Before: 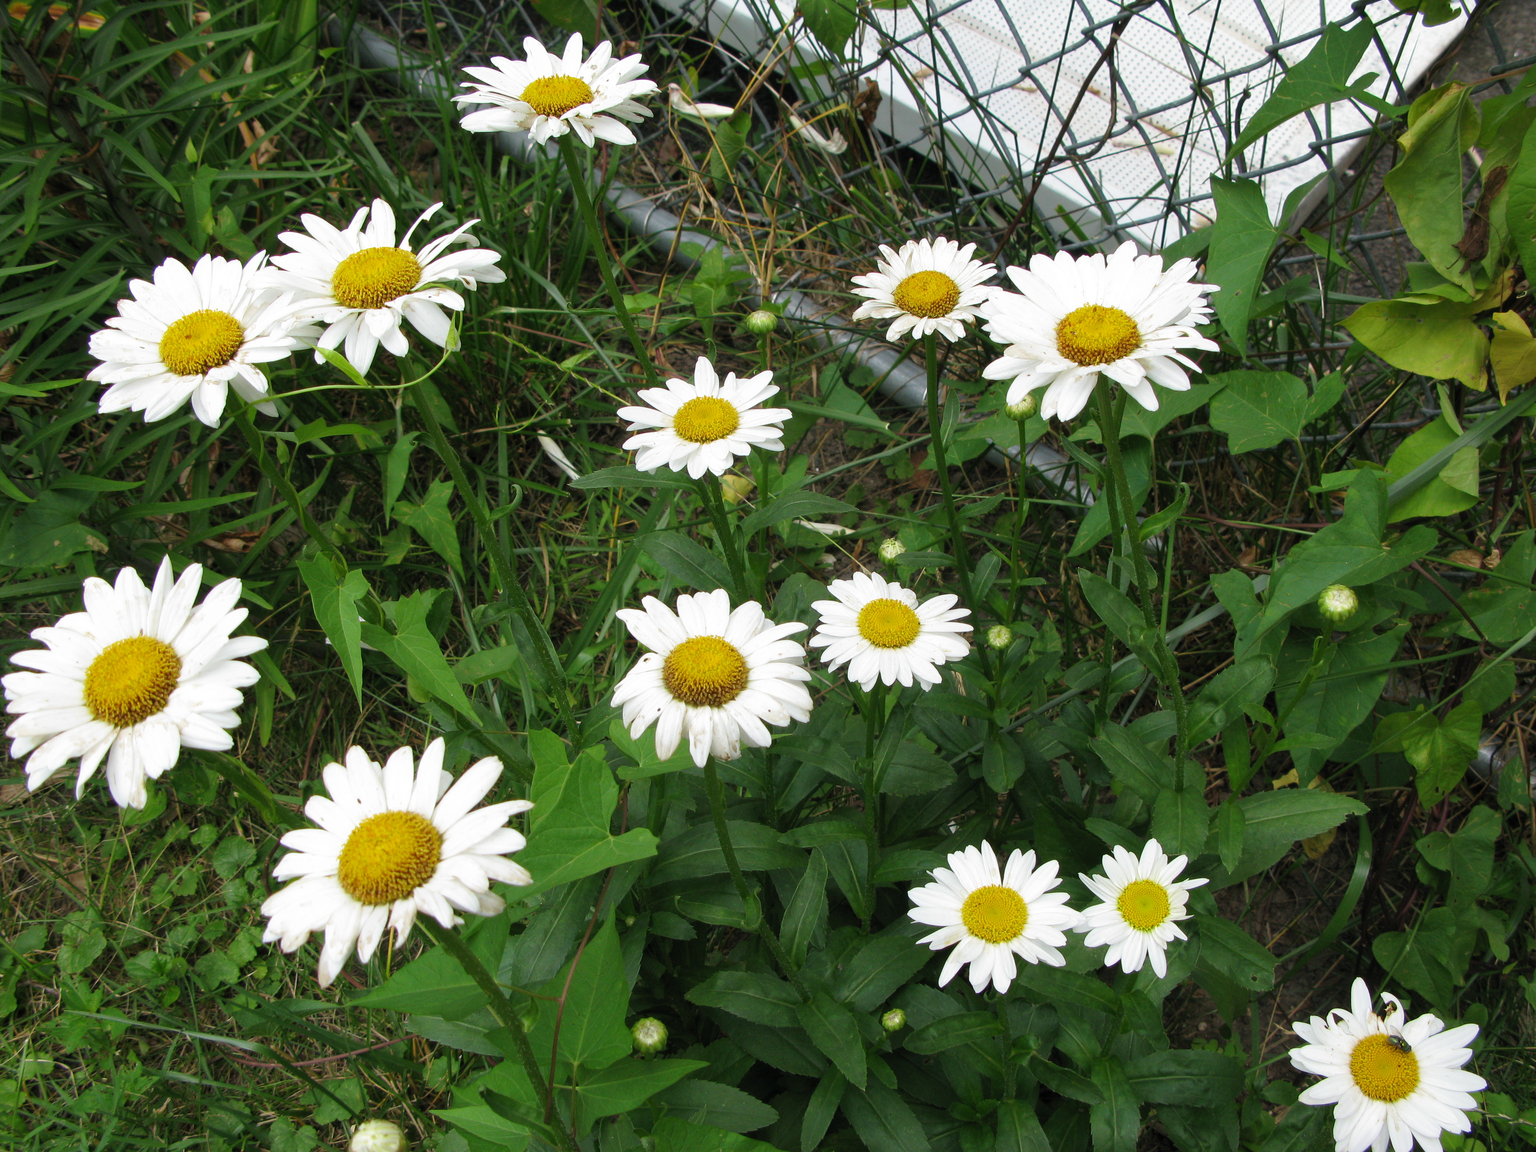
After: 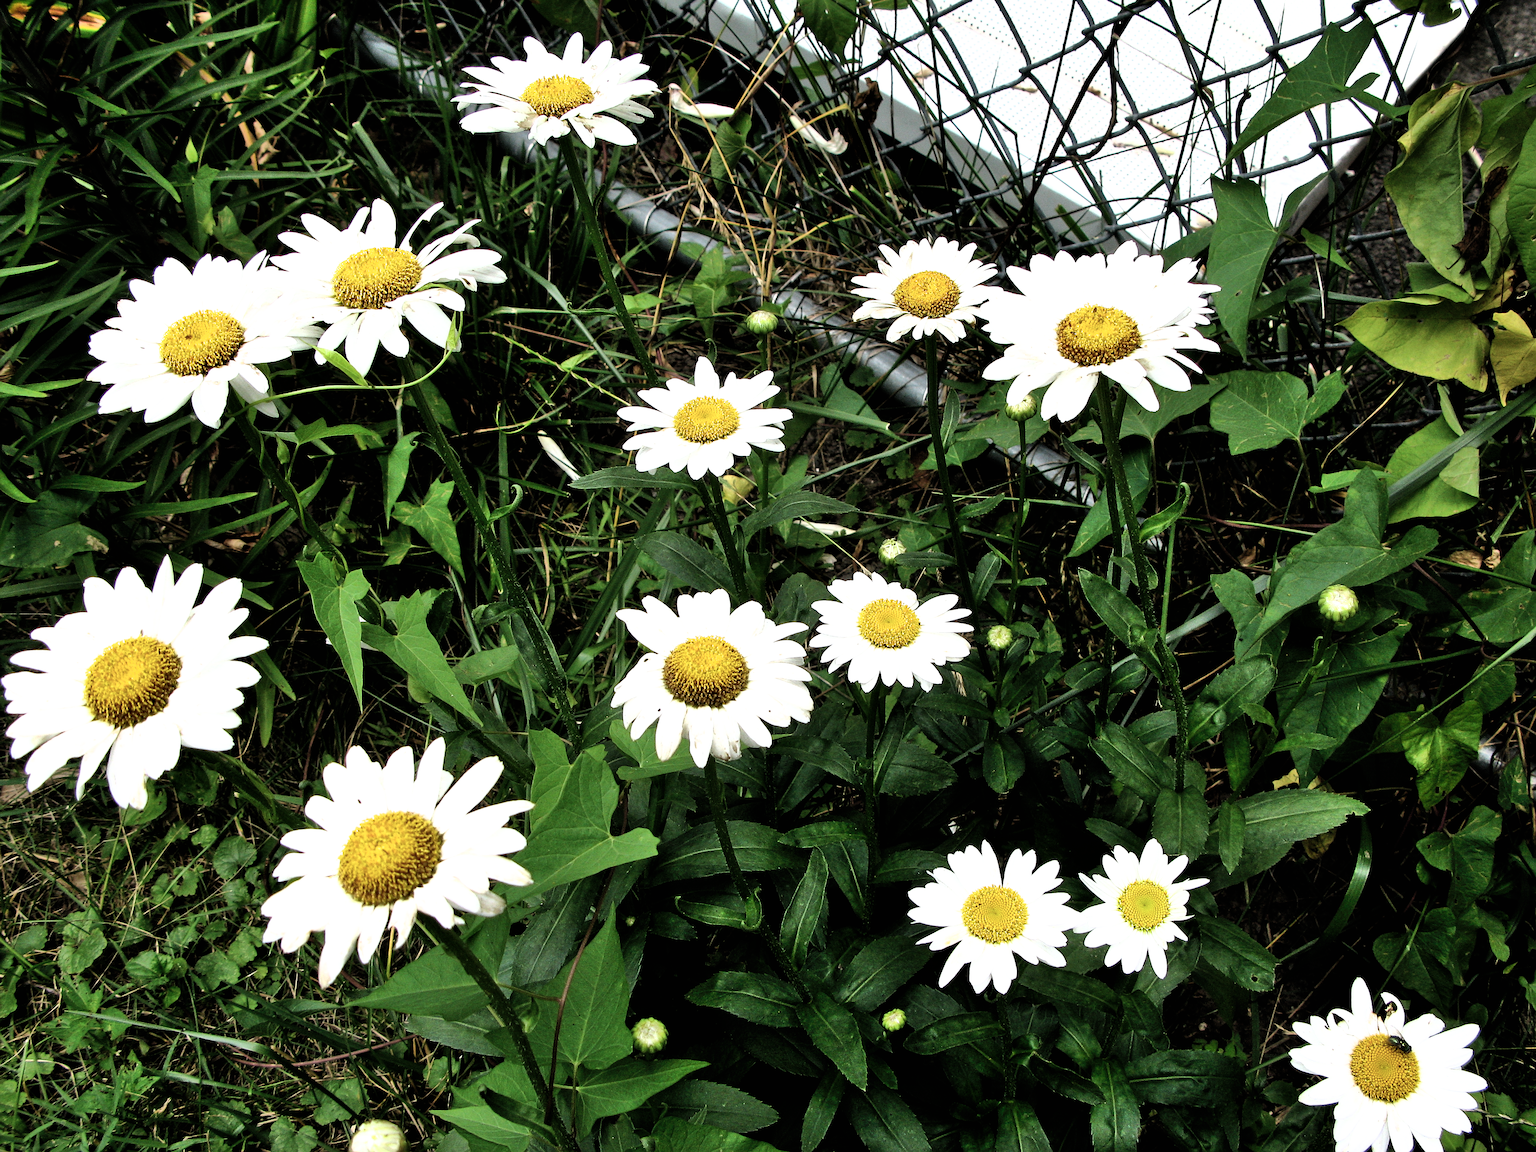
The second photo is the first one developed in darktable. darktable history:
shadows and highlights: highlights color adjustment 0%, low approximation 0.01, soften with gaussian
sharpen: radius 2.167, amount 0.381, threshold 0
filmic rgb: black relative exposure -8.2 EV, white relative exposure 2.2 EV, threshold 3 EV, hardness 7.11, latitude 85.74%, contrast 1.696, highlights saturation mix -4%, shadows ↔ highlights balance -2.69%, color science v5 (2021), contrast in shadows safe, contrast in highlights safe, enable highlight reconstruction true
